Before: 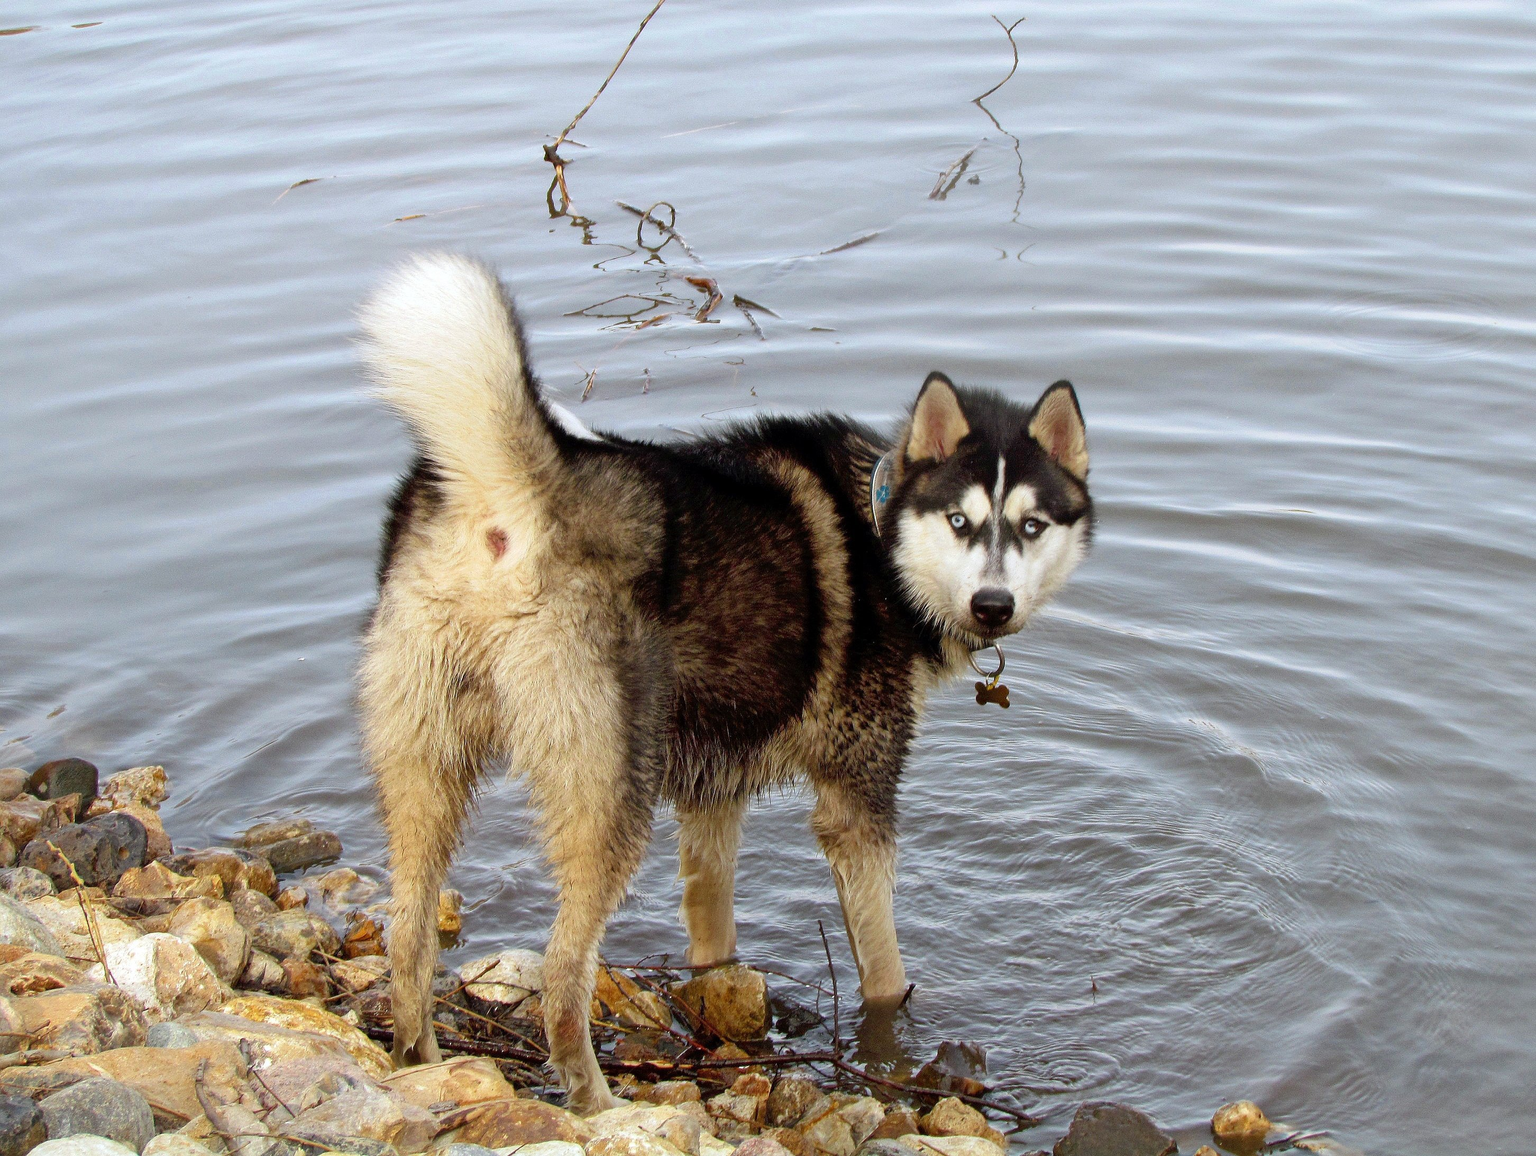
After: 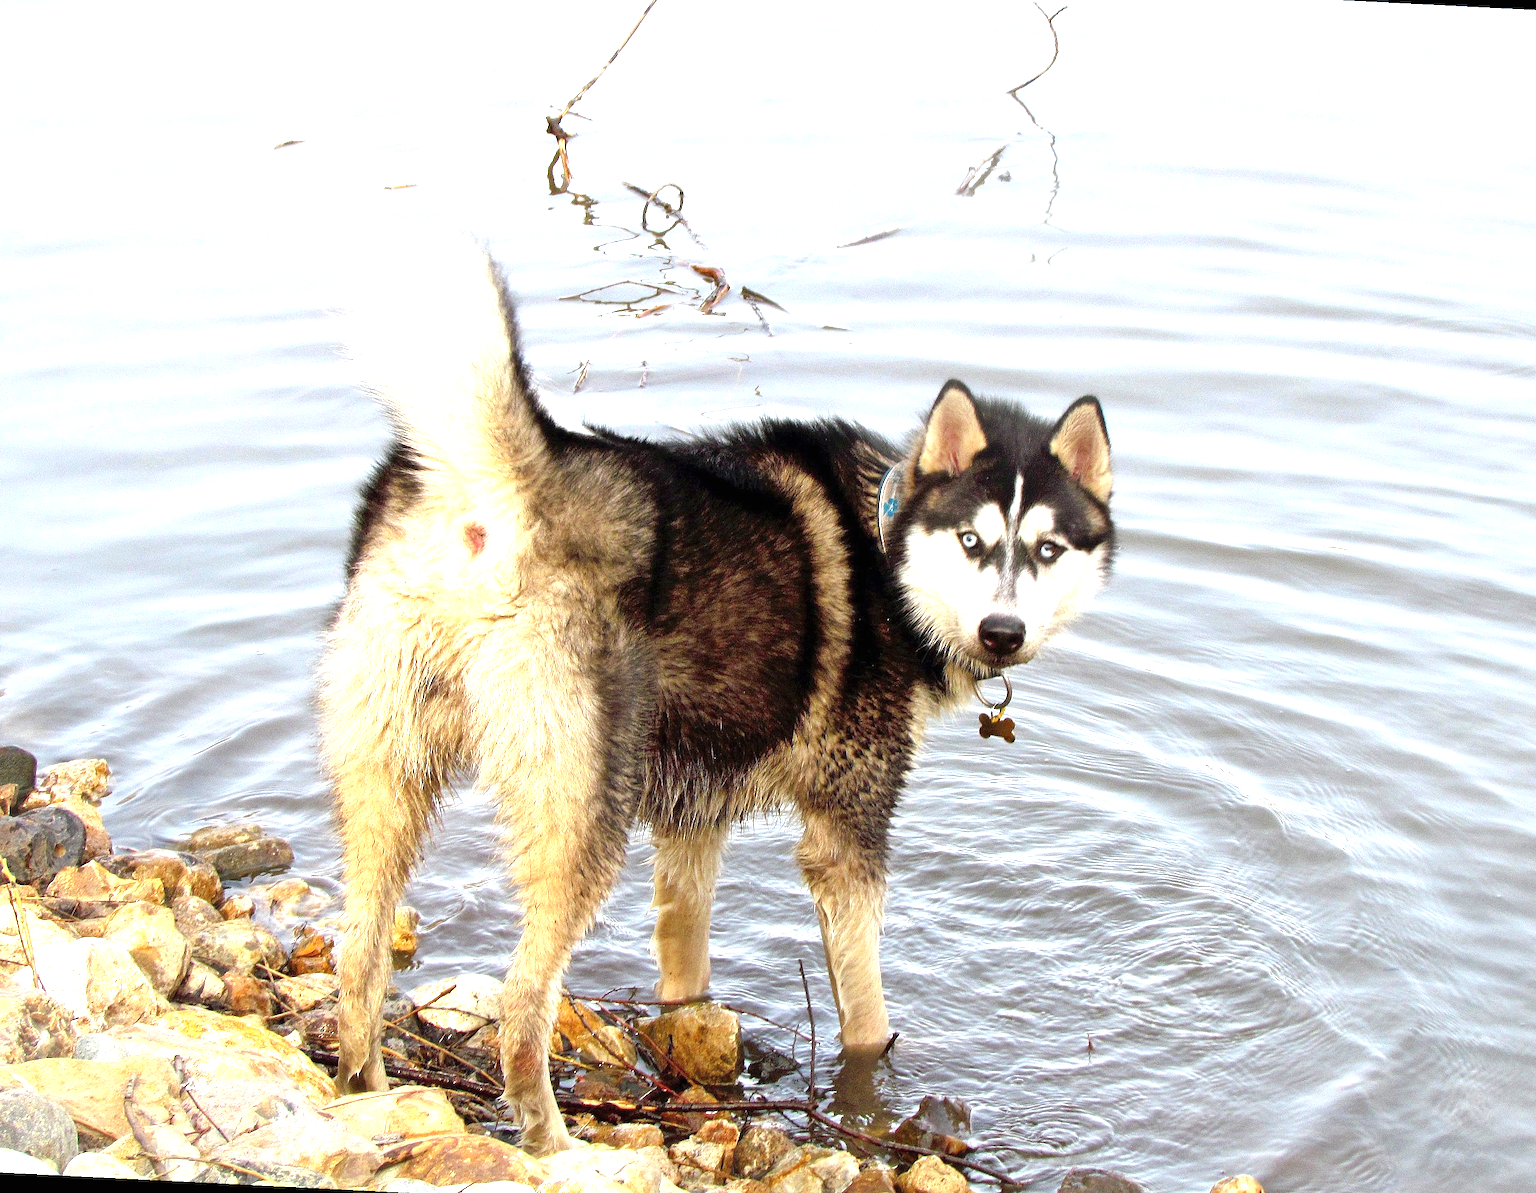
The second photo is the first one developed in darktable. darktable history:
crop and rotate: angle -2.87°, left 5.236%, top 5.182%, right 4.616%, bottom 4.216%
exposure: black level correction 0, exposure 1.199 EV, compensate highlight preservation false
